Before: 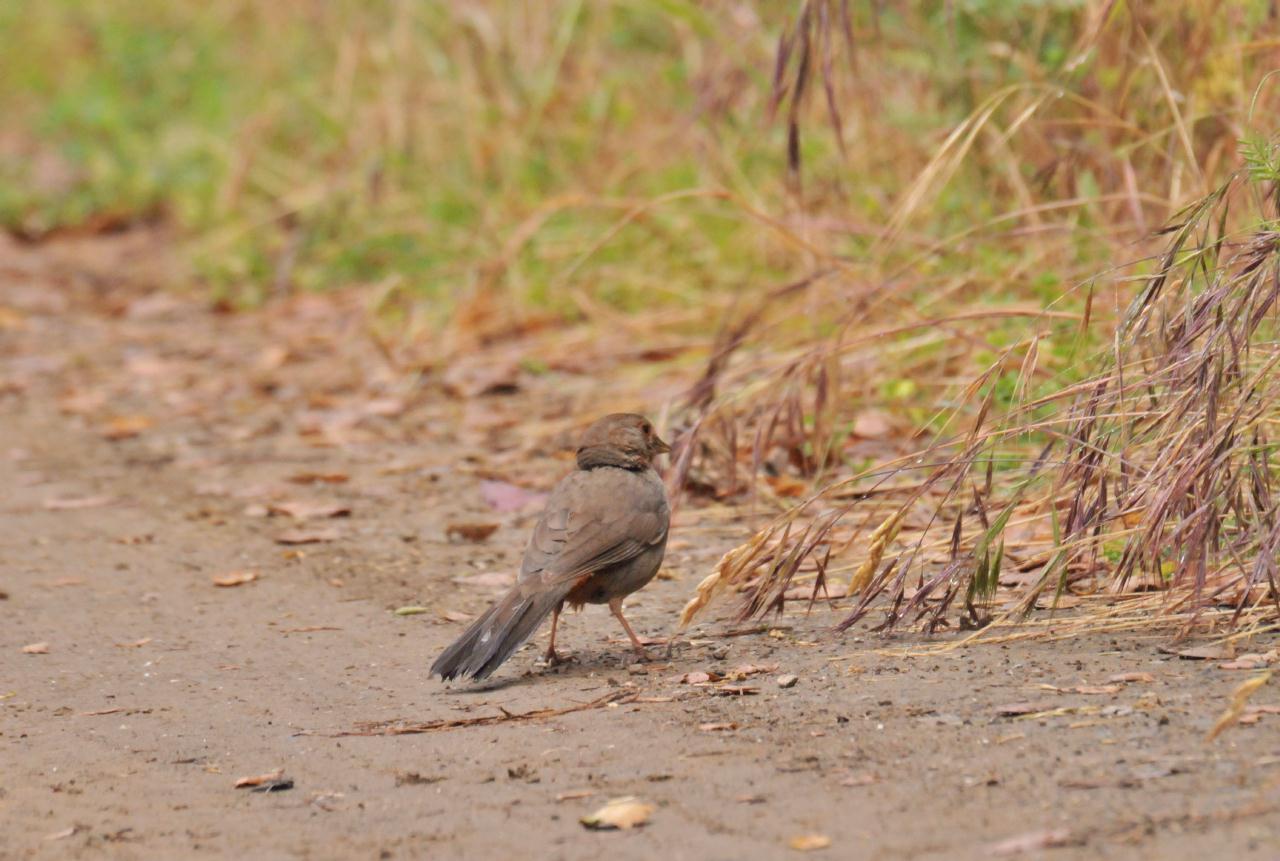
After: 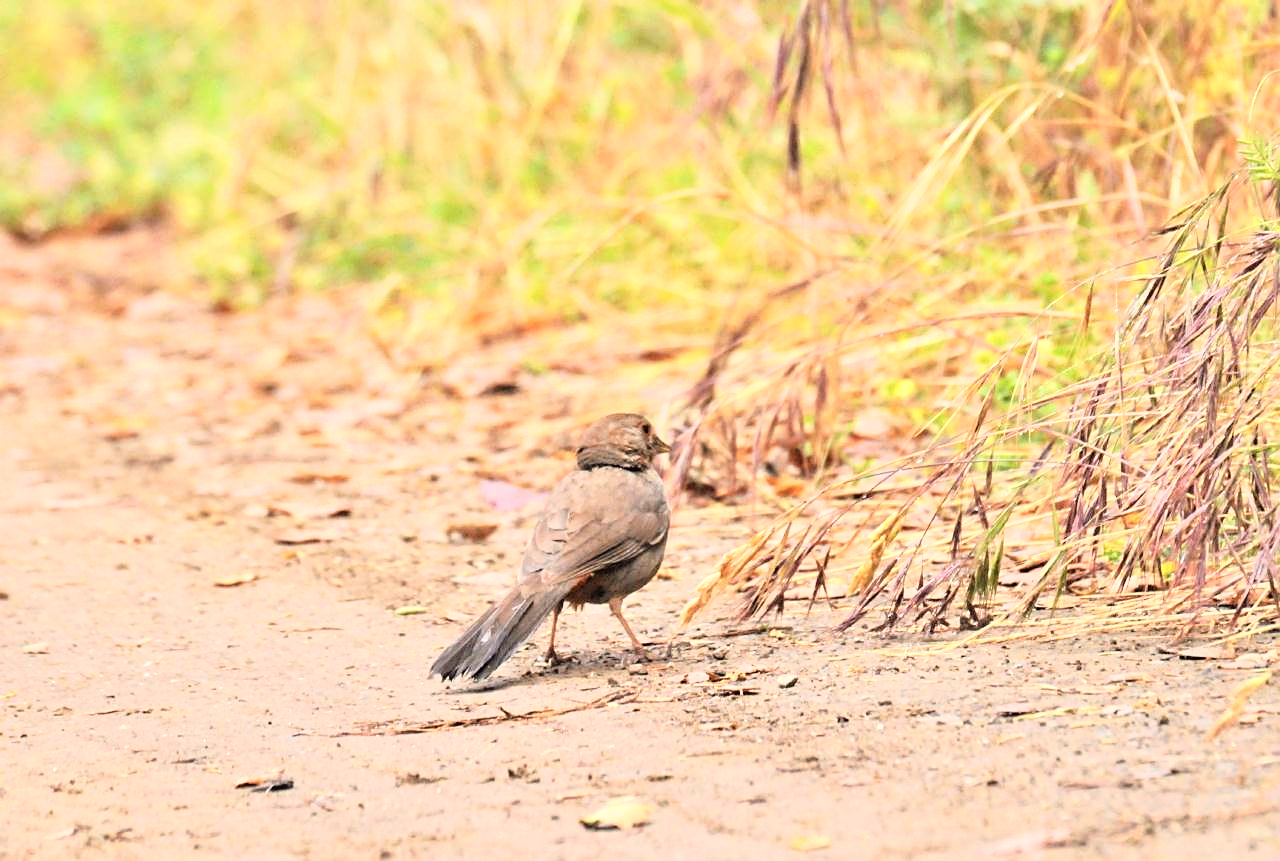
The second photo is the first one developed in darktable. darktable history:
sharpen: on, module defaults
base curve: curves: ch0 [(0, 0) (0.012, 0.01) (0.073, 0.168) (0.31, 0.711) (0.645, 0.957) (1, 1)], preserve colors average RGB
